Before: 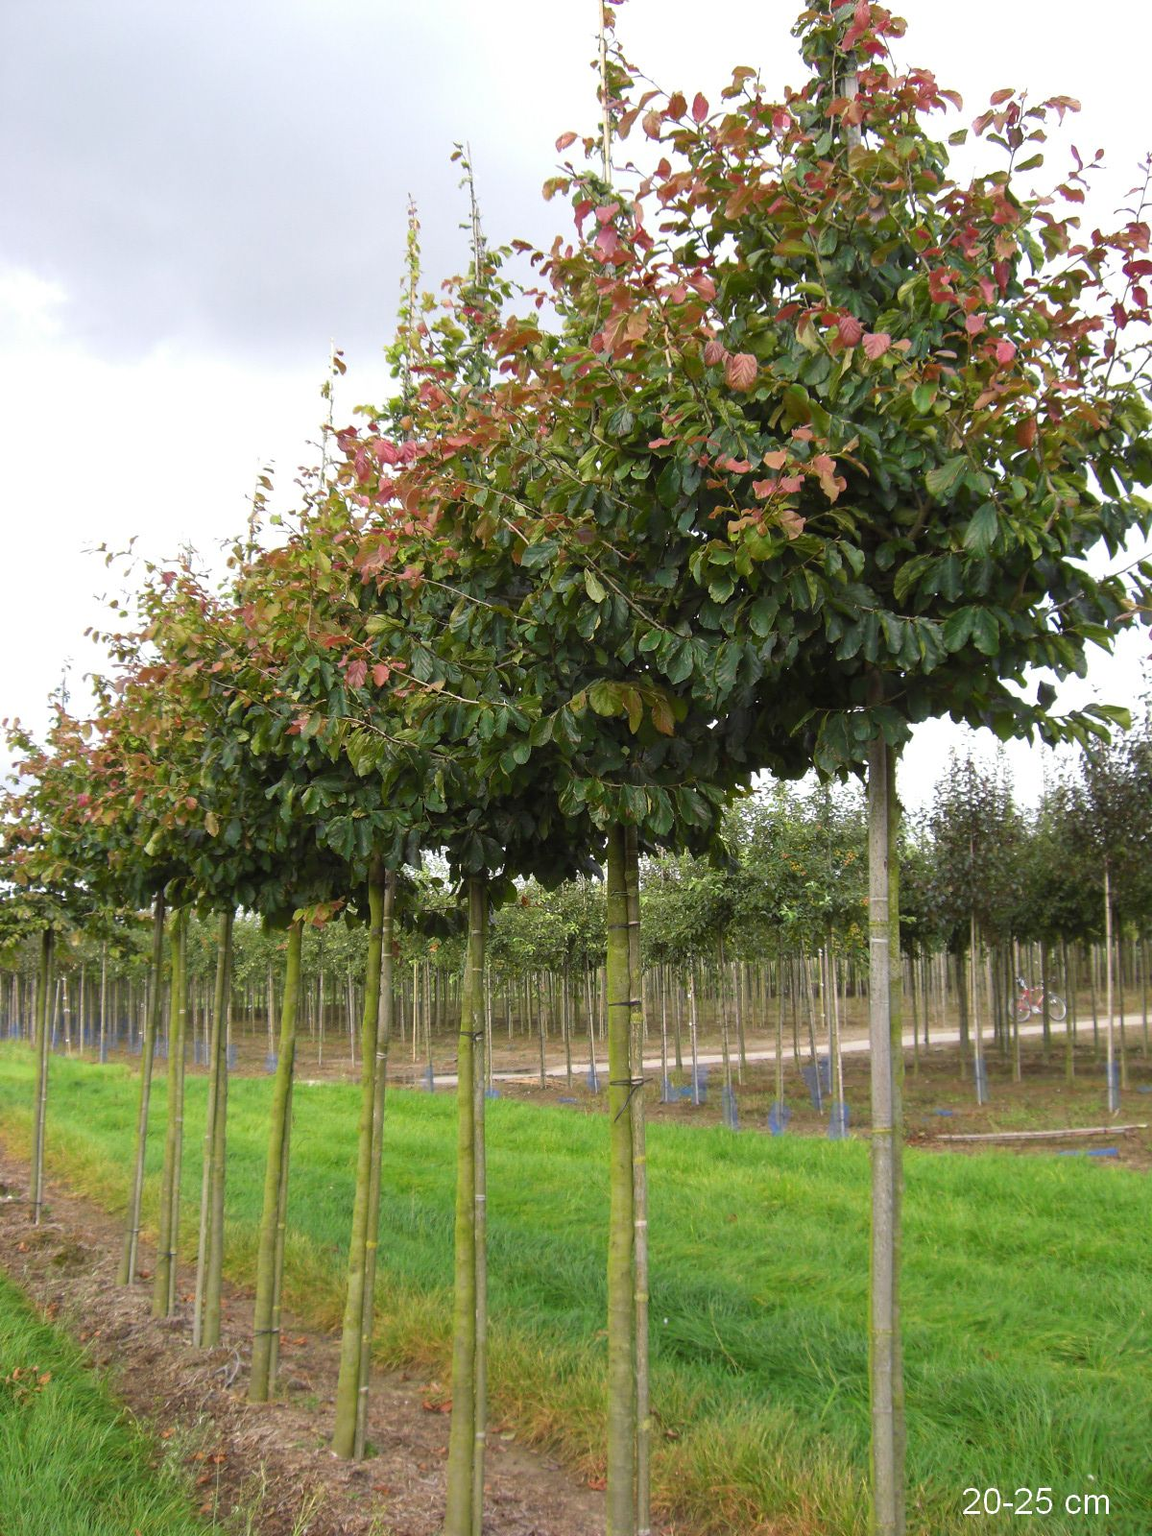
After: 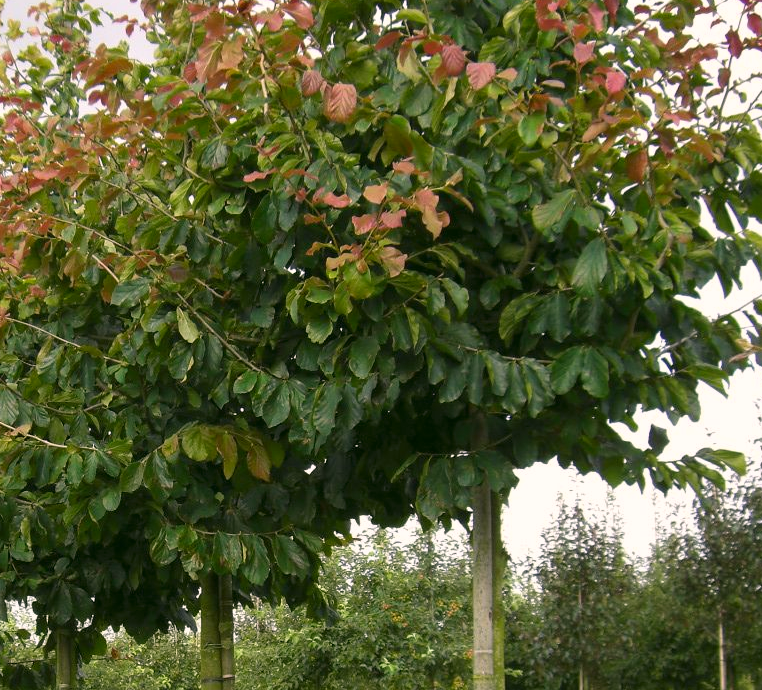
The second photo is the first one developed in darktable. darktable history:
color correction: highlights a* 4.61, highlights b* 4.94, shadows a* -7.98, shadows b* 4.82
crop: left 36.062%, top 17.87%, right 0.366%, bottom 38.894%
